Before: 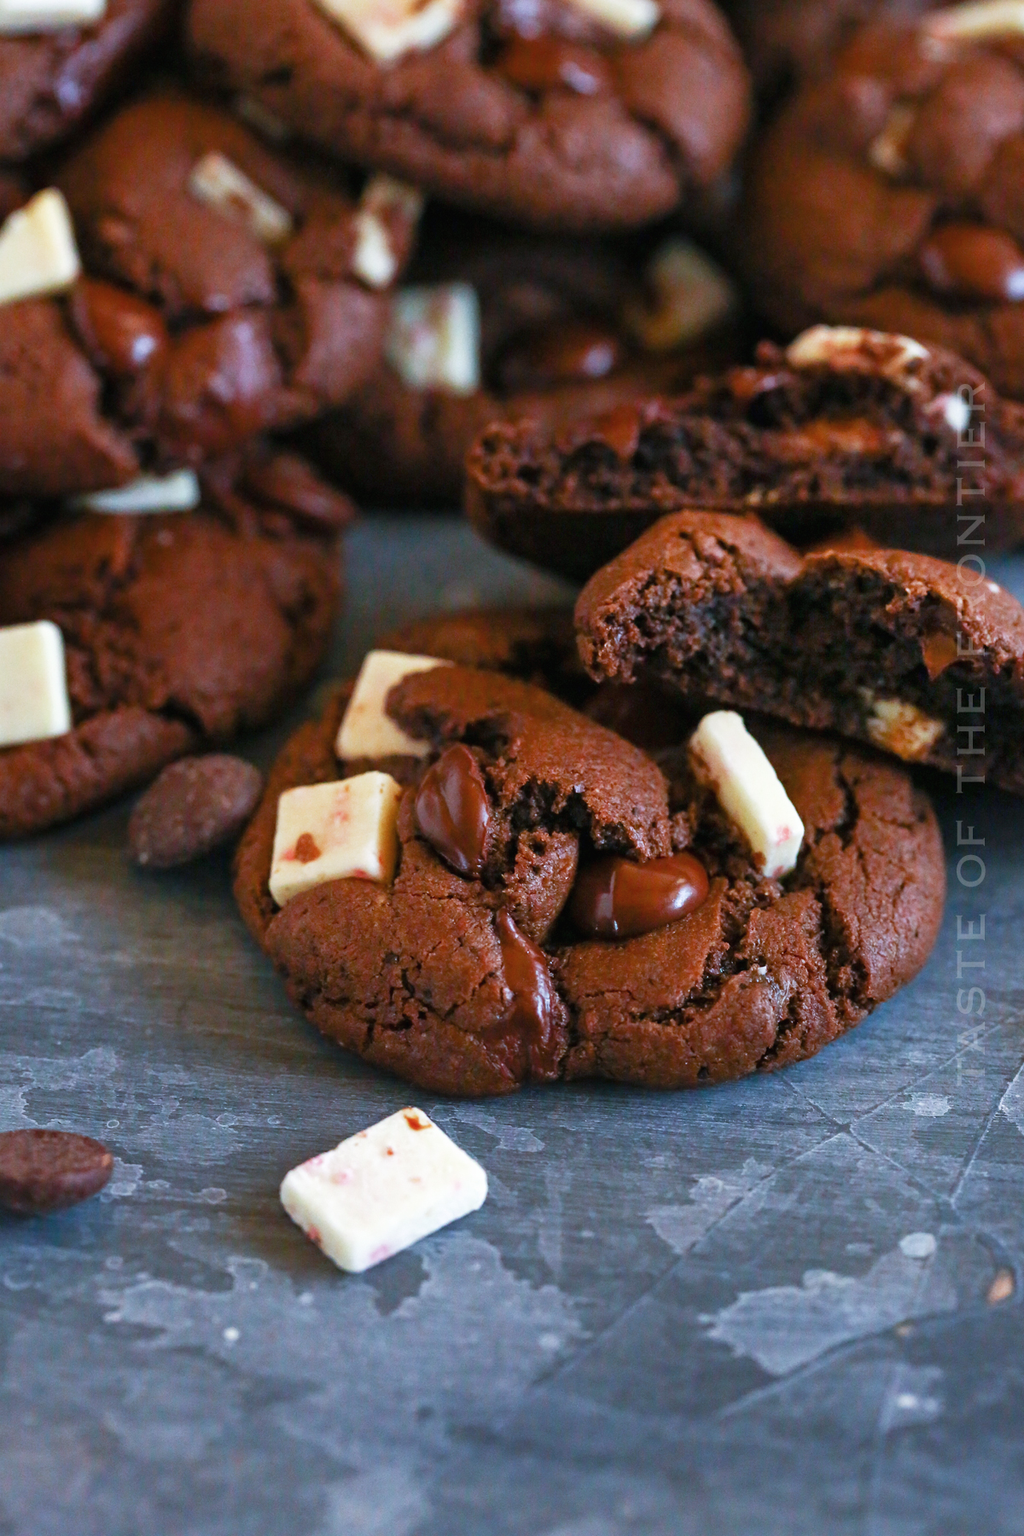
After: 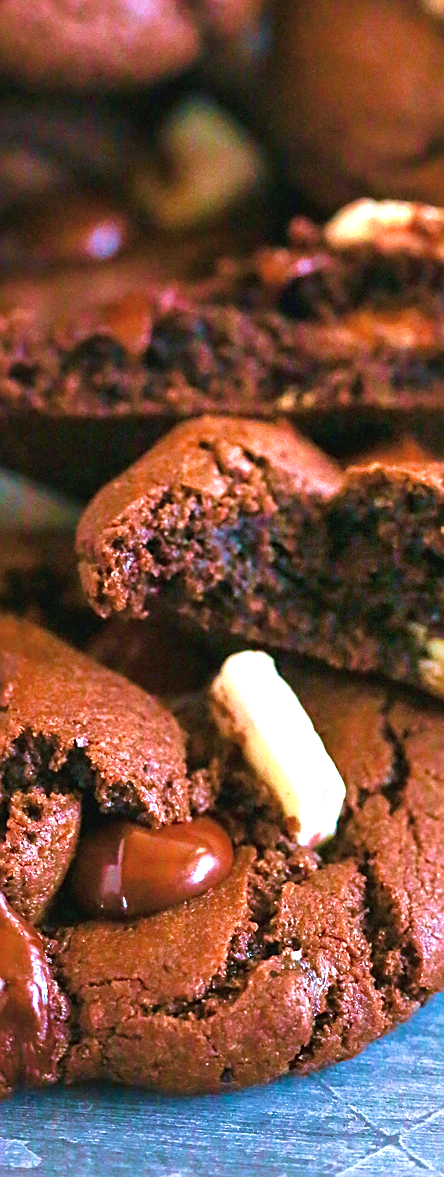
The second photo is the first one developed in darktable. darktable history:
velvia: strength 66.41%, mid-tones bias 0.976
sharpen: on, module defaults
exposure: black level correction 0, exposure 1.199 EV, compensate highlight preservation false
crop and rotate: left 49.787%, top 10.114%, right 13.183%, bottom 24.457%
